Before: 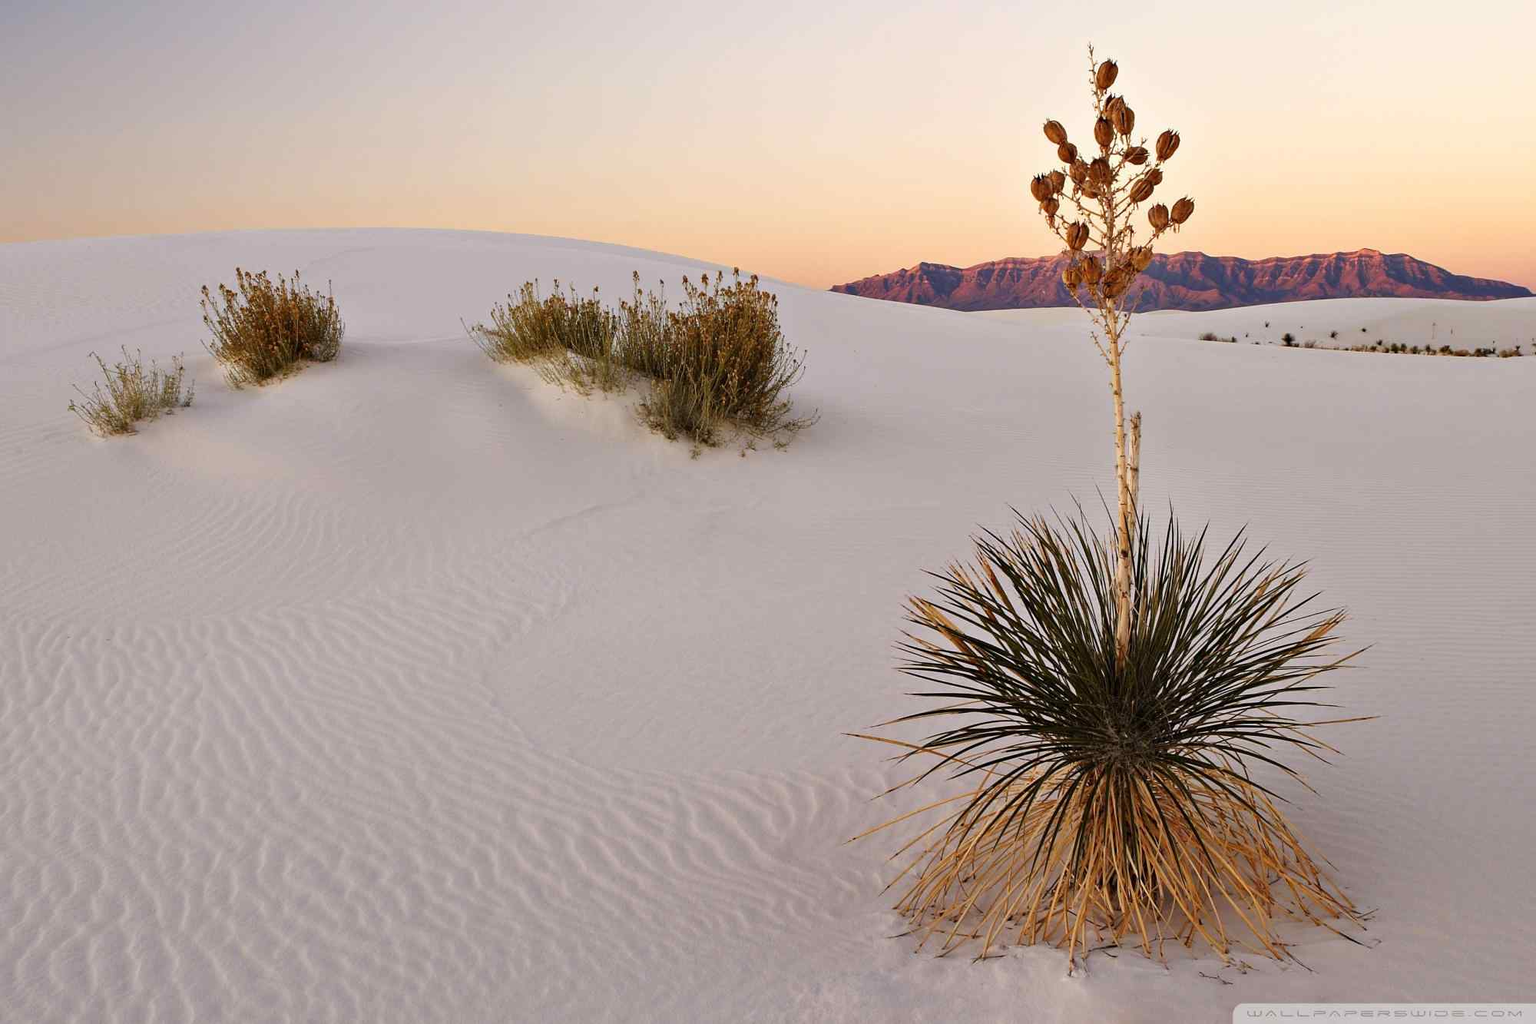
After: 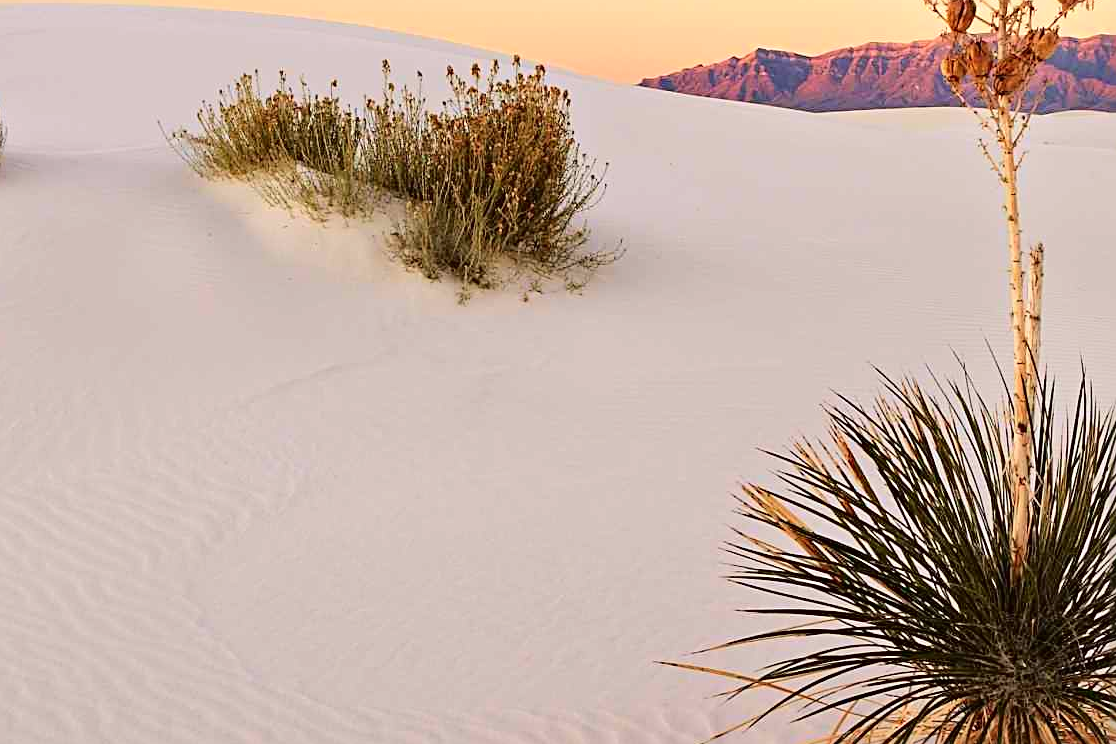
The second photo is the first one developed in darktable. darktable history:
tone curve: curves: ch0 [(0, 0.01) (0.052, 0.045) (0.136, 0.133) (0.29, 0.332) (0.453, 0.531) (0.676, 0.751) (0.89, 0.919) (1, 1)]; ch1 [(0, 0) (0.094, 0.081) (0.285, 0.299) (0.385, 0.403) (0.447, 0.429) (0.495, 0.496) (0.544, 0.552) (0.589, 0.612) (0.722, 0.728) (1, 1)]; ch2 [(0, 0) (0.257, 0.217) (0.43, 0.421) (0.498, 0.507) (0.531, 0.544) (0.56, 0.579) (0.625, 0.642) (1, 1)], color space Lab, independent channels, preserve colors none
contrast brightness saturation: contrast 0.03, brightness 0.06, saturation 0.13
sharpen: radius 2.767
crop and rotate: left 22.13%, top 22.054%, right 22.026%, bottom 22.102%
